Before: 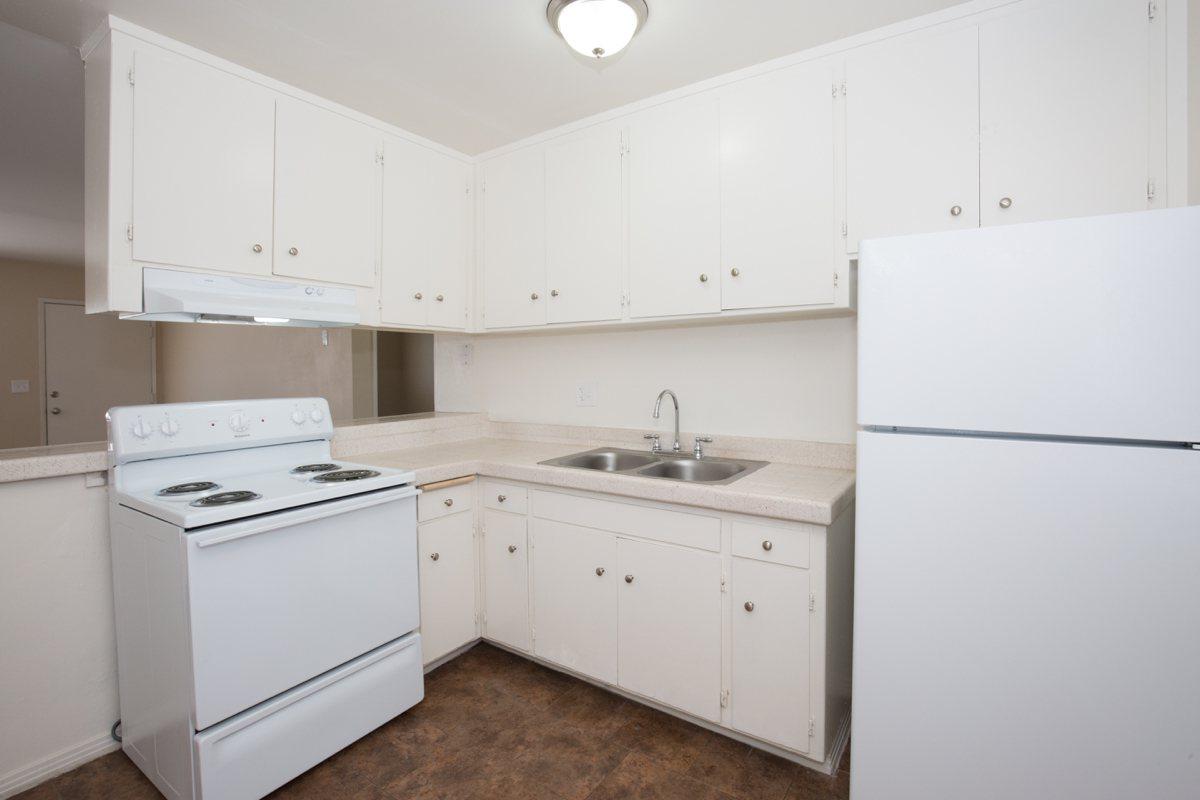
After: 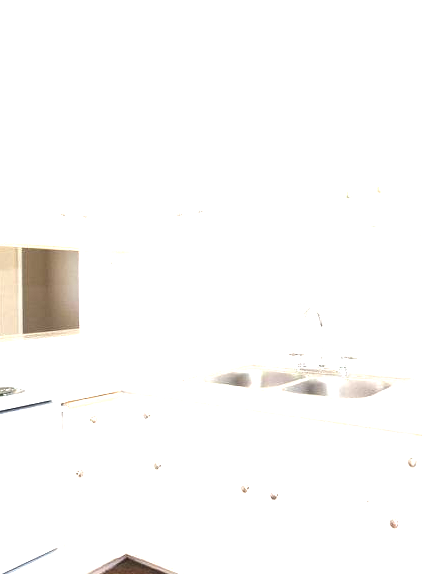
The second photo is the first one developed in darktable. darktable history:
exposure: black level correction 0, exposure 2.096 EV, compensate highlight preservation false
crop and rotate: left 29.648%, top 10.403%, right 35.164%, bottom 17.77%
color zones: curves: ch0 [(0, 0.5) (0.143, 0.5) (0.286, 0.5) (0.429, 0.5) (0.571, 0.5) (0.714, 0.476) (0.857, 0.5) (1, 0.5)]; ch2 [(0, 0.5) (0.143, 0.5) (0.286, 0.5) (0.429, 0.5) (0.571, 0.5) (0.714, 0.487) (0.857, 0.5) (1, 0.5)]
